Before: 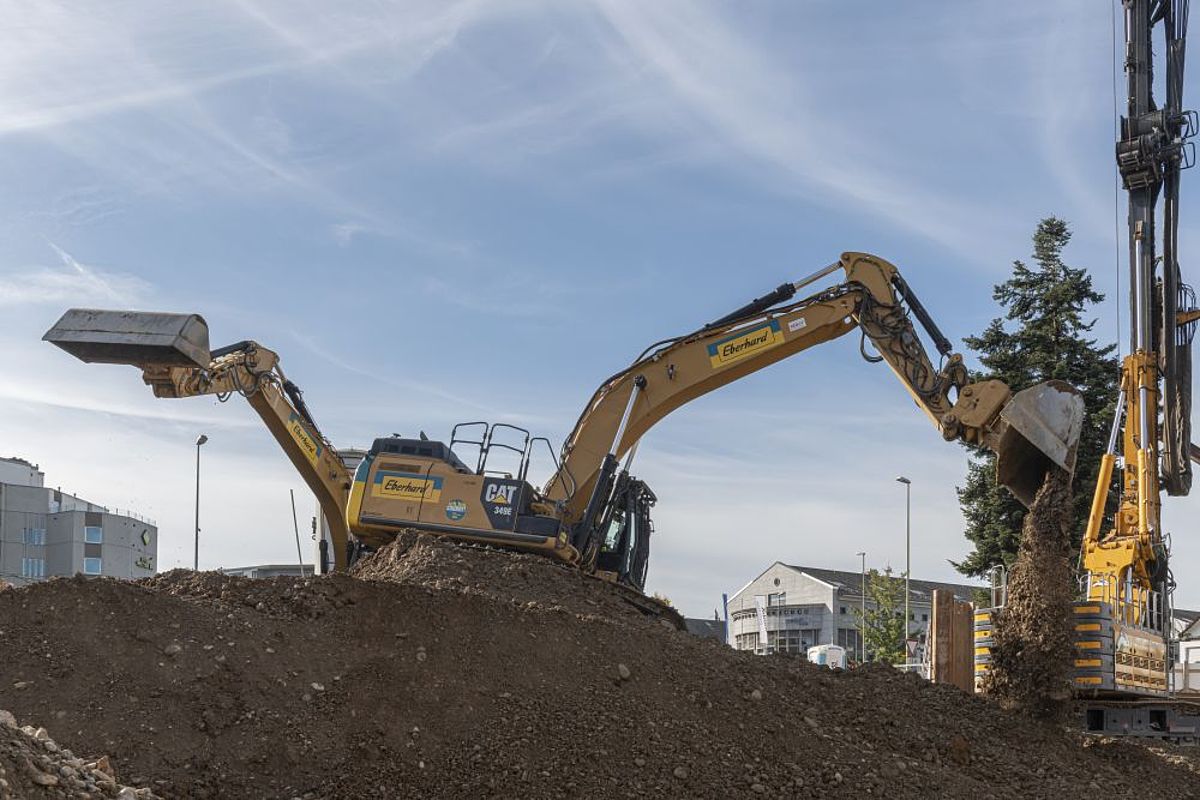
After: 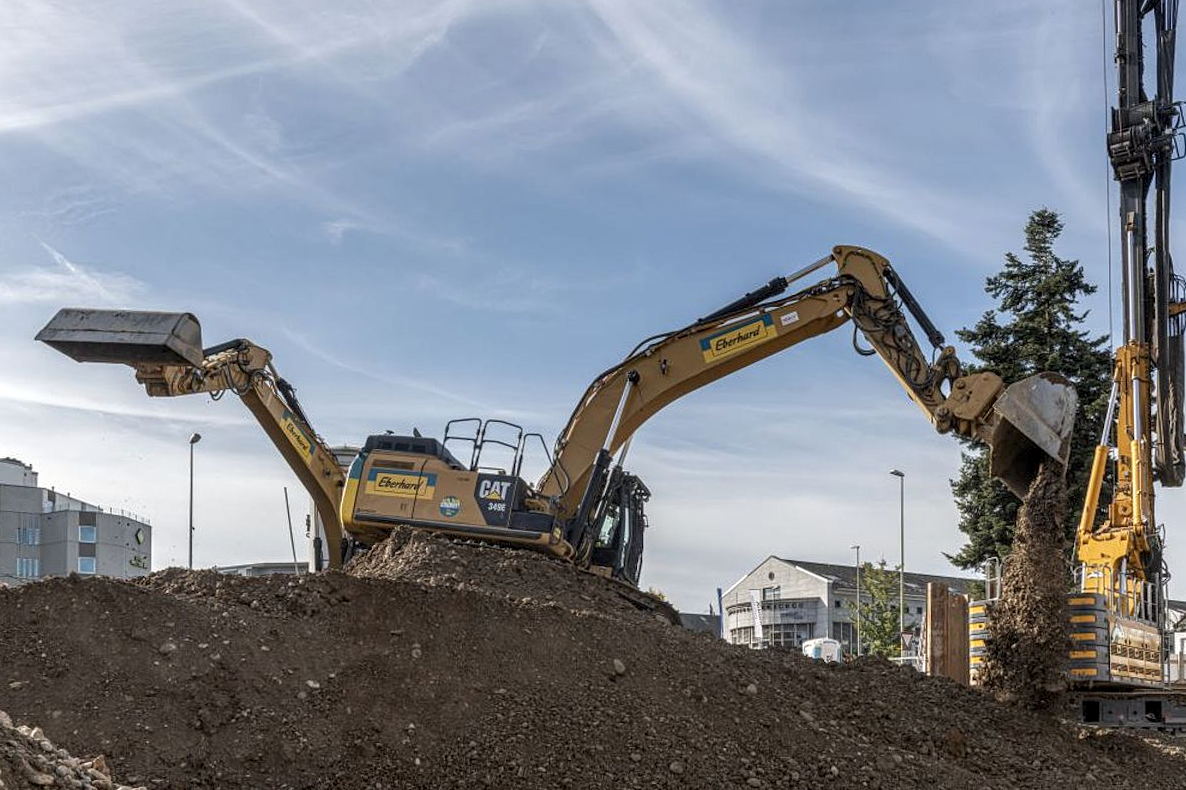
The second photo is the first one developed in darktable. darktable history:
local contrast: detail 140%
rotate and perspective: rotation -0.45°, automatic cropping original format, crop left 0.008, crop right 0.992, crop top 0.012, crop bottom 0.988
